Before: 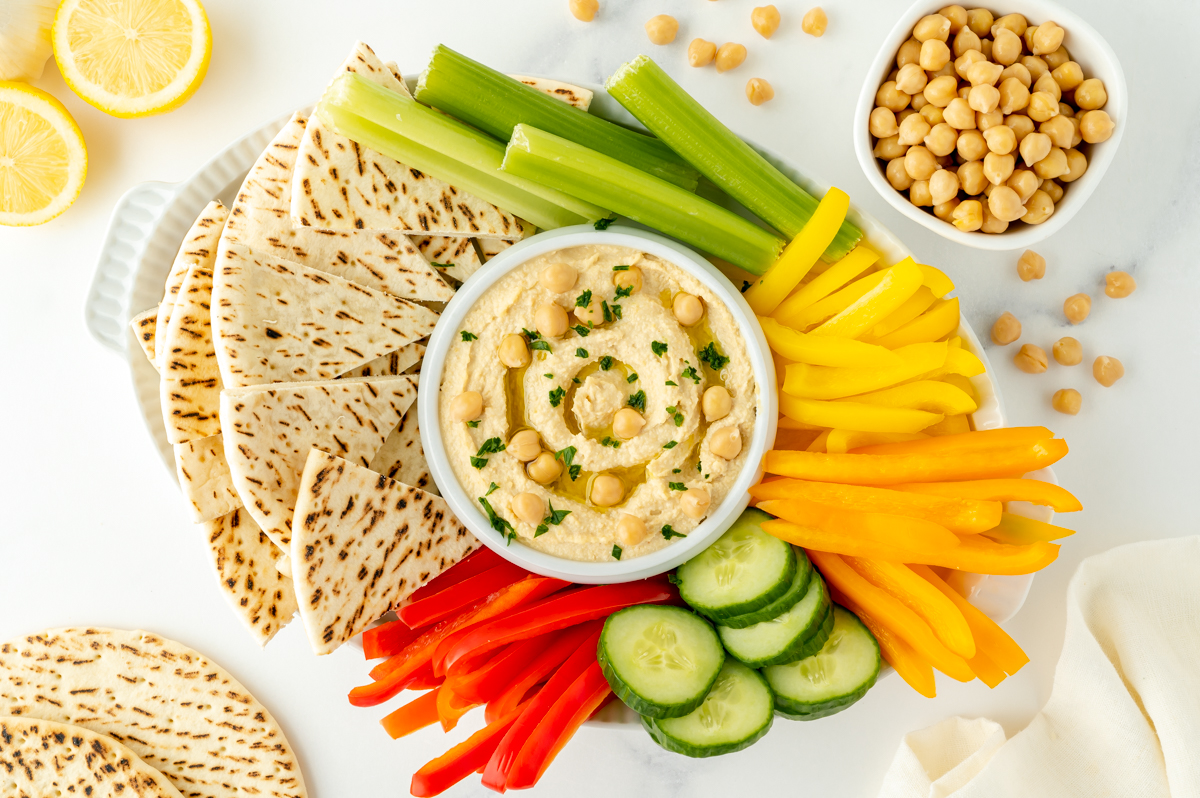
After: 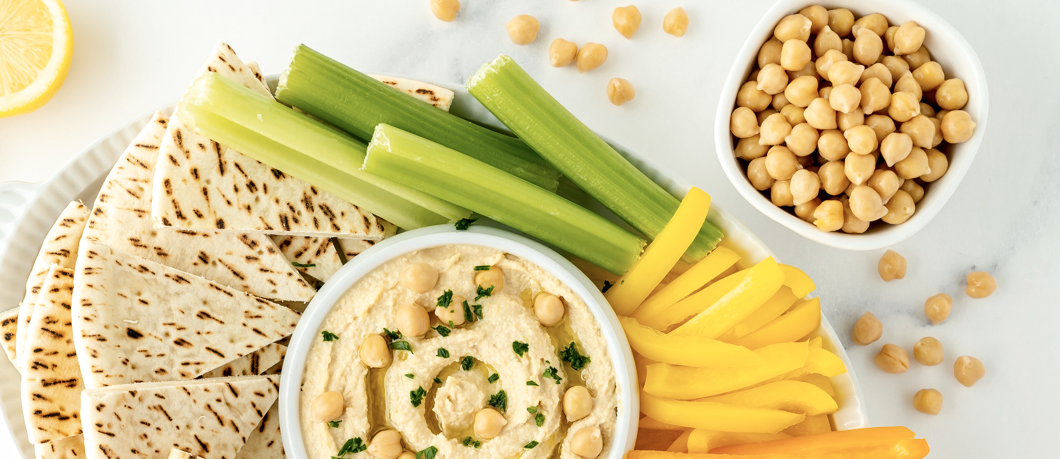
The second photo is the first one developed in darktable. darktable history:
crop and rotate: left 11.62%, bottom 42.388%
contrast equalizer: octaves 7, y [[0.5, 0.542, 0.583, 0.625, 0.667, 0.708], [0.5 ×6], [0.5 ×6], [0 ×6], [0 ×6]], mix 0.148
contrast brightness saturation: contrast 0.108, saturation -0.179
